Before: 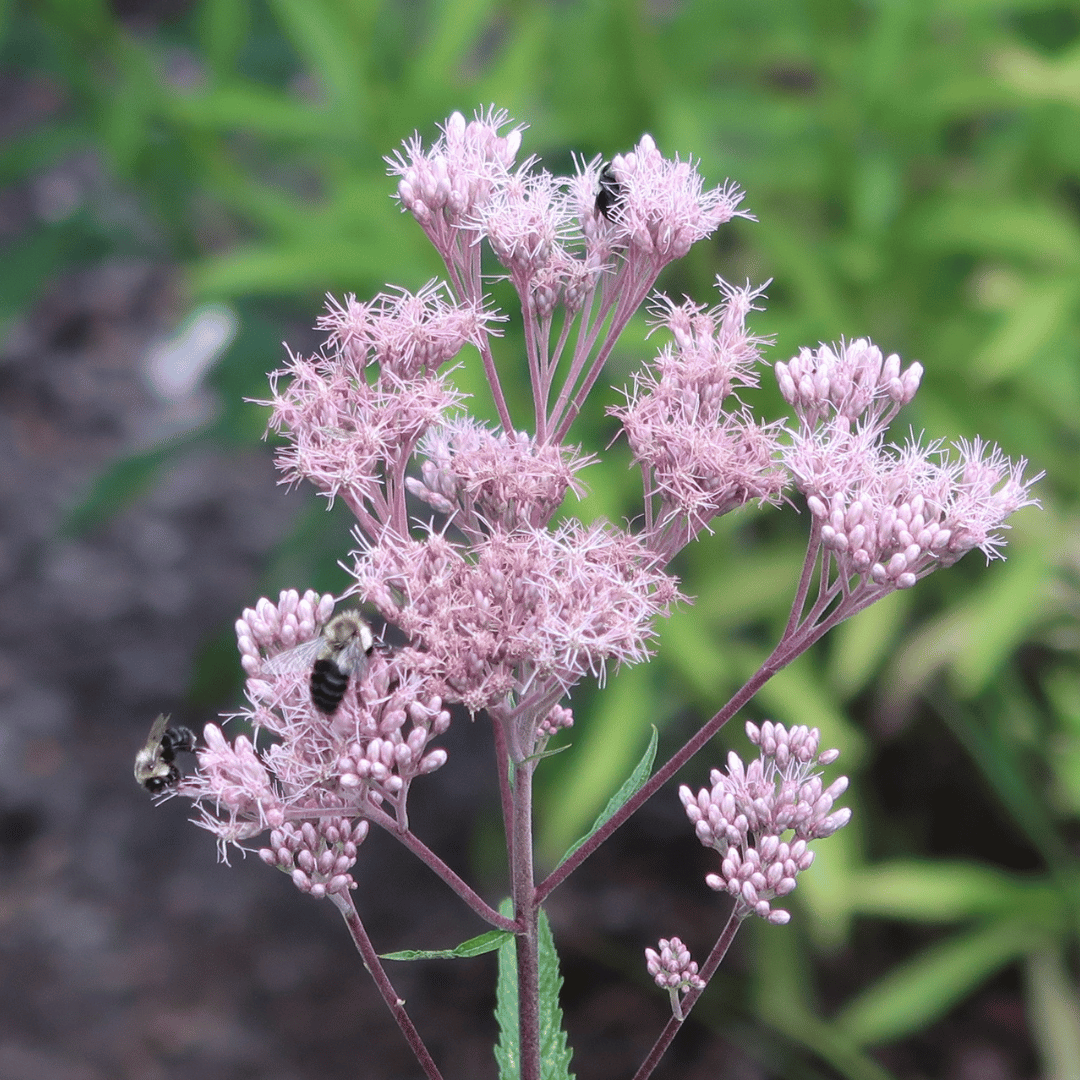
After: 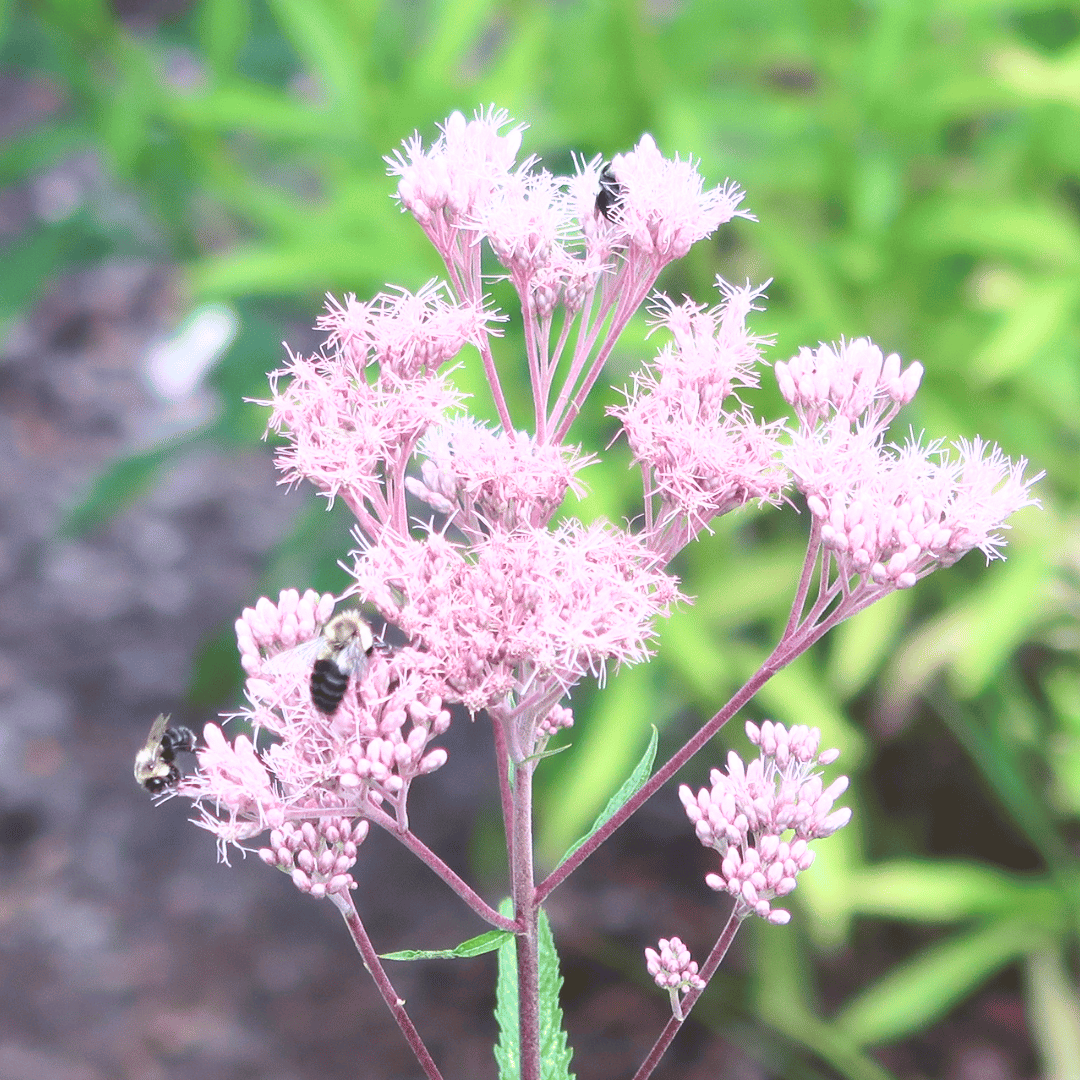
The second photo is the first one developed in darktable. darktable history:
tone curve: curves: ch0 [(0, 0) (0.003, 0.115) (0.011, 0.133) (0.025, 0.157) (0.044, 0.182) (0.069, 0.209) (0.1, 0.239) (0.136, 0.279) (0.177, 0.326) (0.224, 0.379) (0.277, 0.436) (0.335, 0.507) (0.399, 0.587) (0.468, 0.671) (0.543, 0.75) (0.623, 0.837) (0.709, 0.916) (0.801, 0.978) (0.898, 0.985) (1, 1)], color space Lab, linked channels, preserve colors none
